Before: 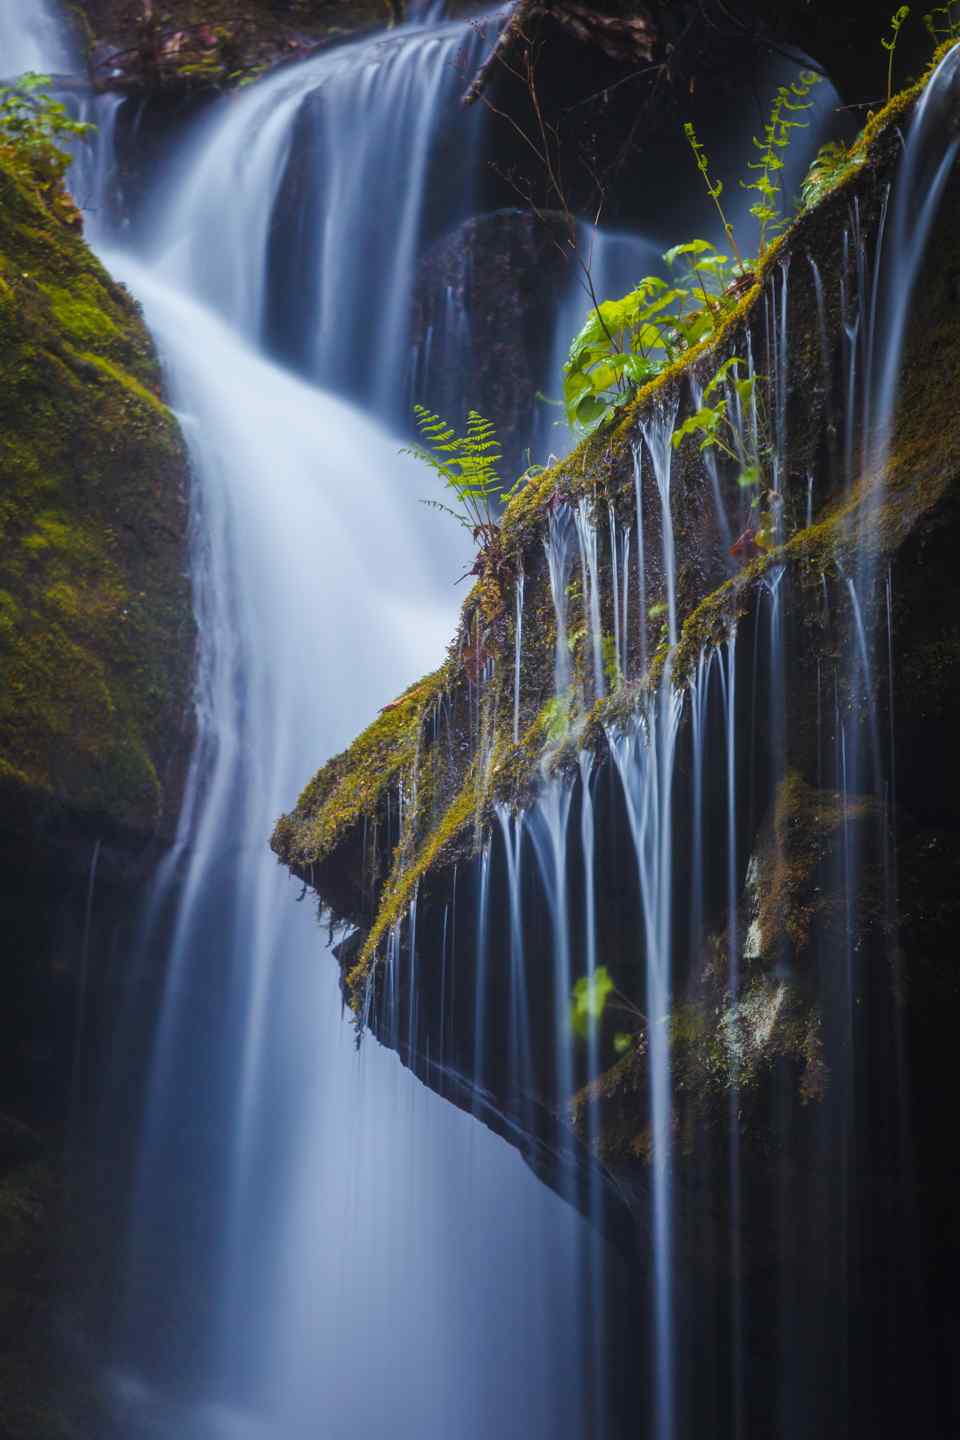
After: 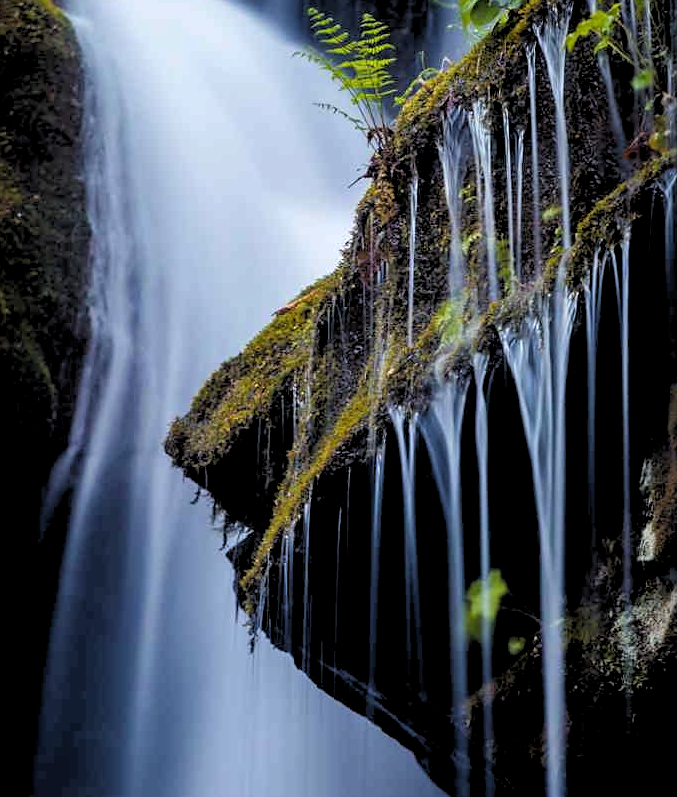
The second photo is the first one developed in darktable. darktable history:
rgb levels: levels [[0.034, 0.472, 0.904], [0, 0.5, 1], [0, 0.5, 1]]
tone equalizer: on, module defaults
crop: left 11.123%, top 27.61%, right 18.3%, bottom 17.034%
sharpen: amount 0.2
